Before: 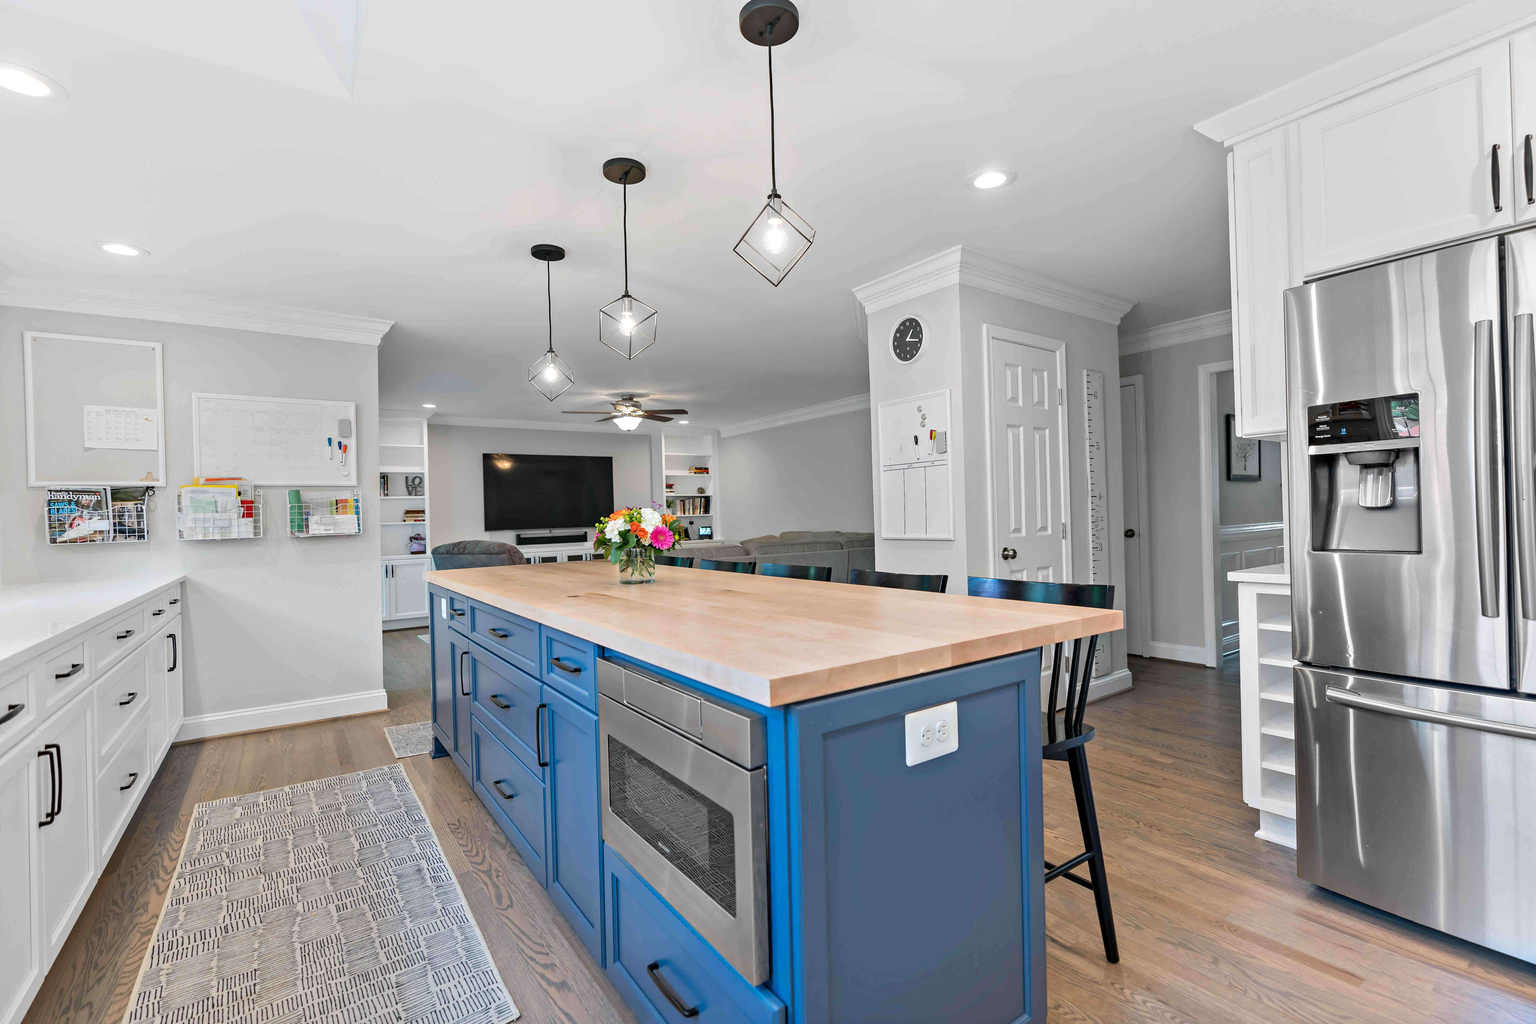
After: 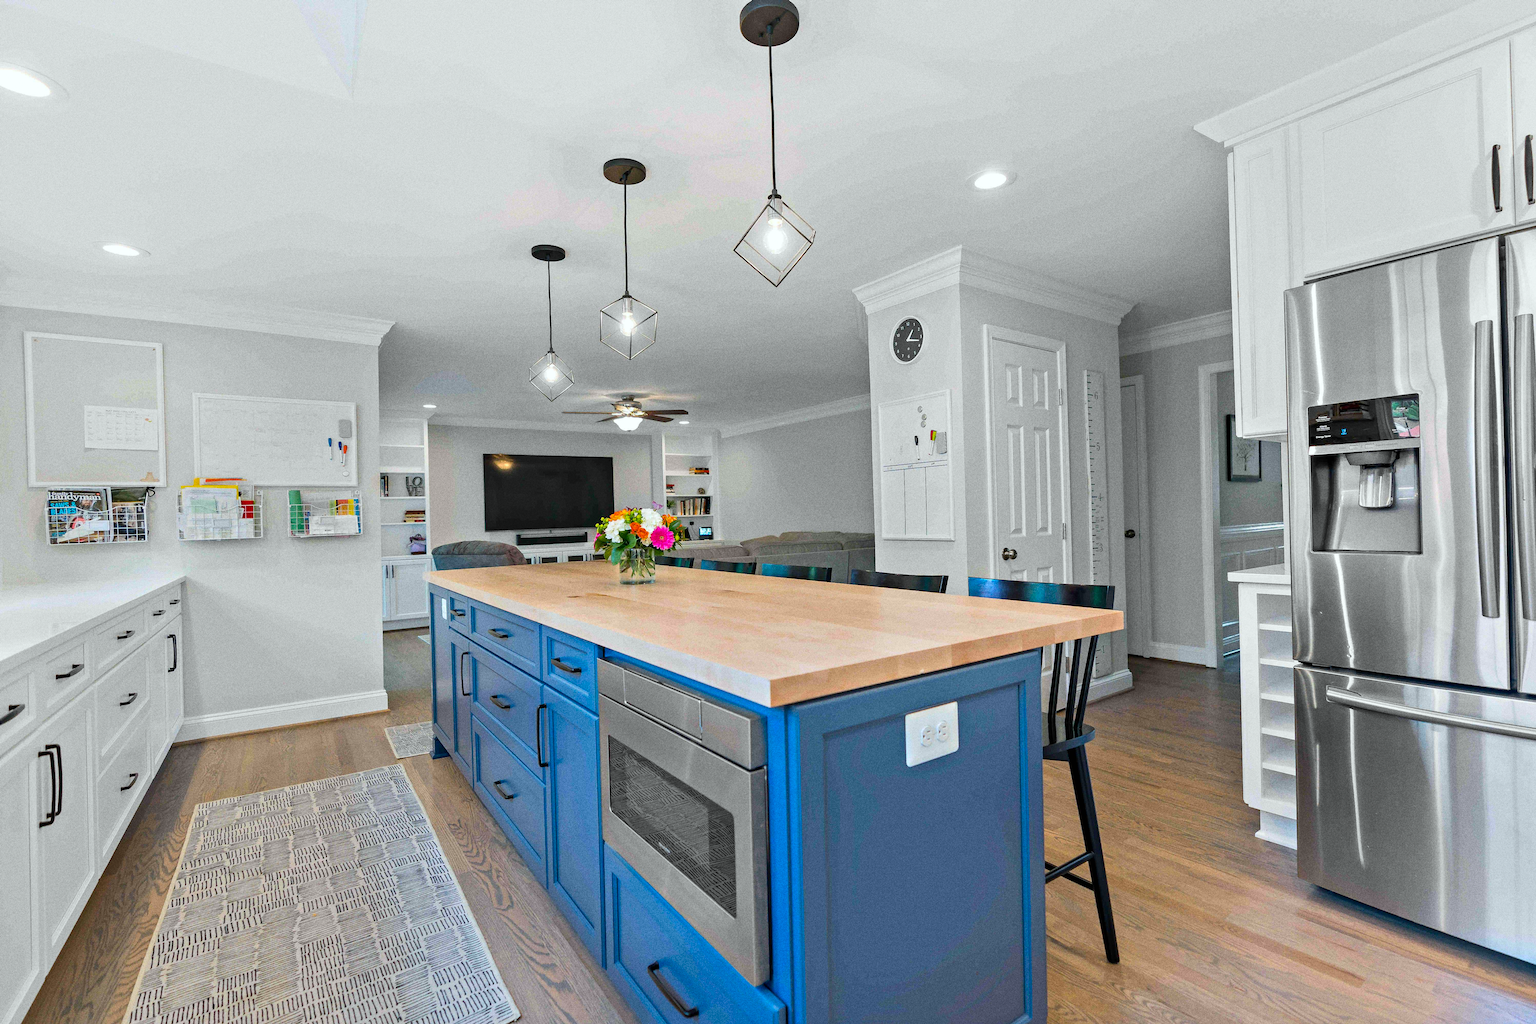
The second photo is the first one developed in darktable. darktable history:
grain: coarseness 0.09 ISO, strength 40%
white balance: red 0.978, blue 0.999
color balance rgb: perceptual saturation grading › global saturation 25%, global vibrance 20%
